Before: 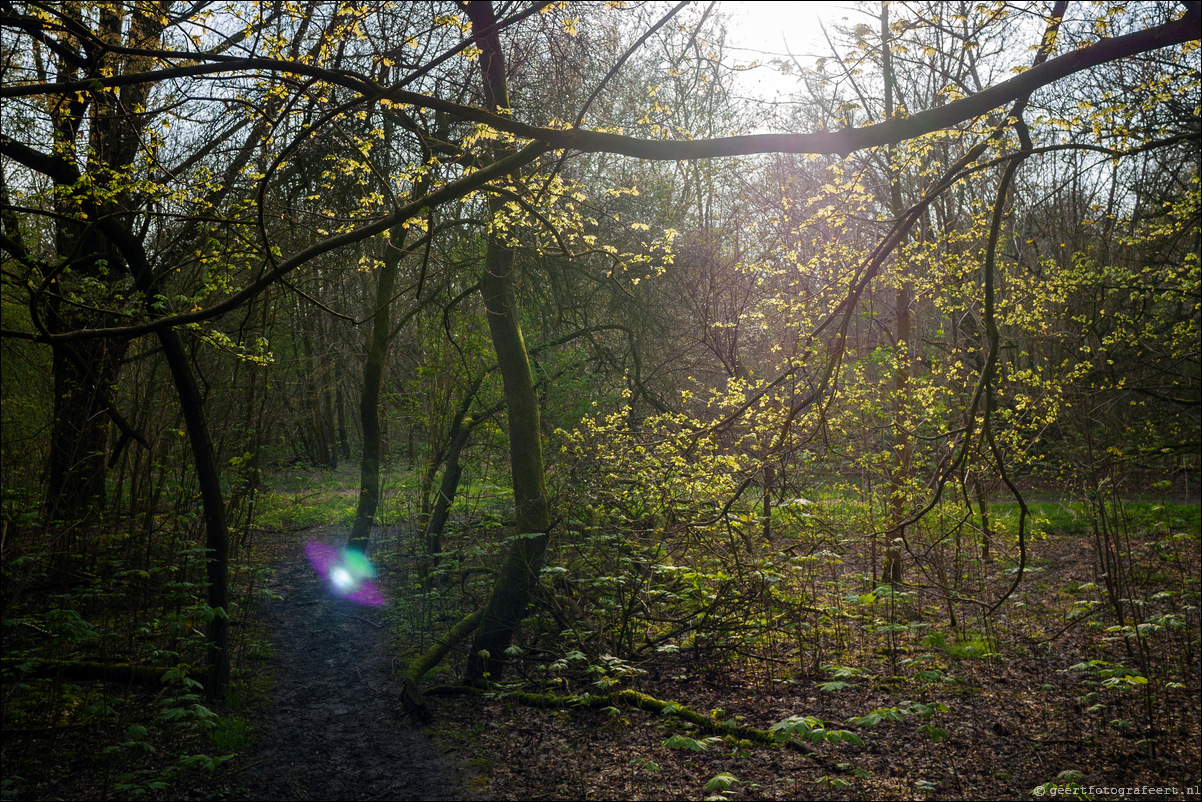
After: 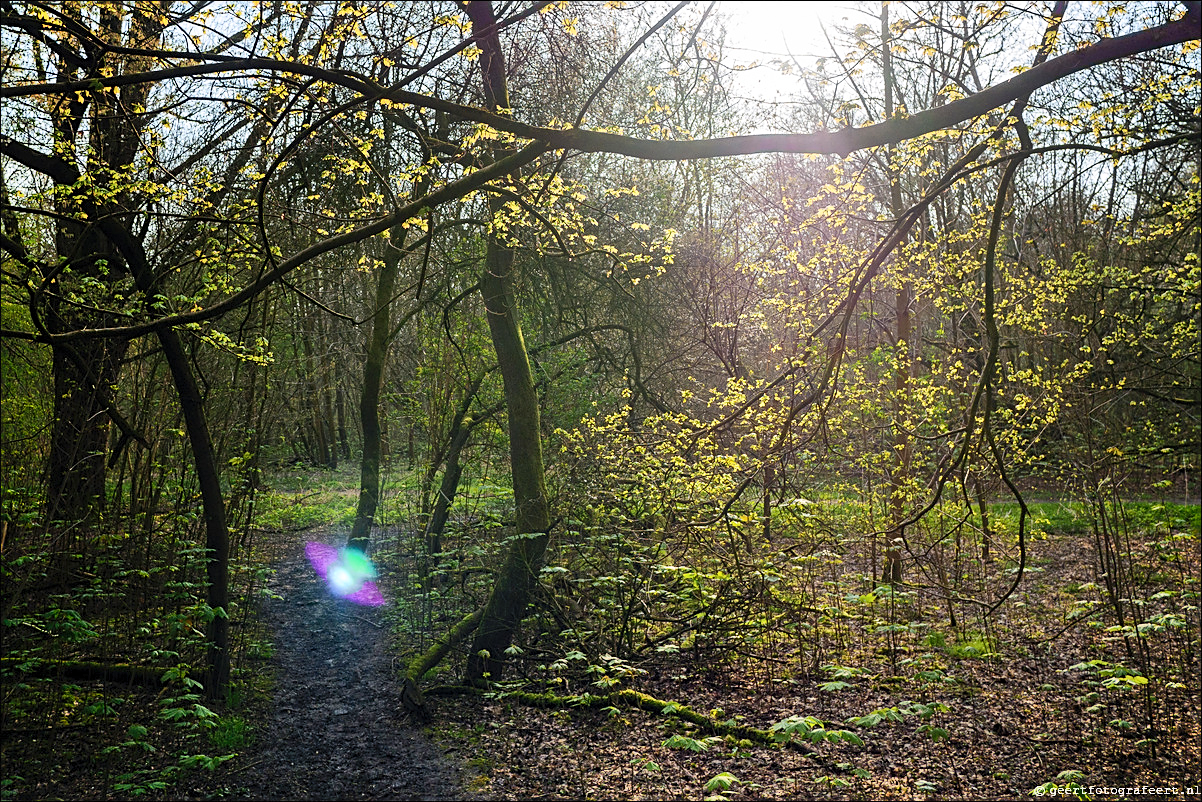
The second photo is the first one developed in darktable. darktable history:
shadows and highlights: low approximation 0.01, soften with gaussian
sharpen: amount 0.492
contrast brightness saturation: contrast 0.203, brightness 0.153, saturation 0.138
